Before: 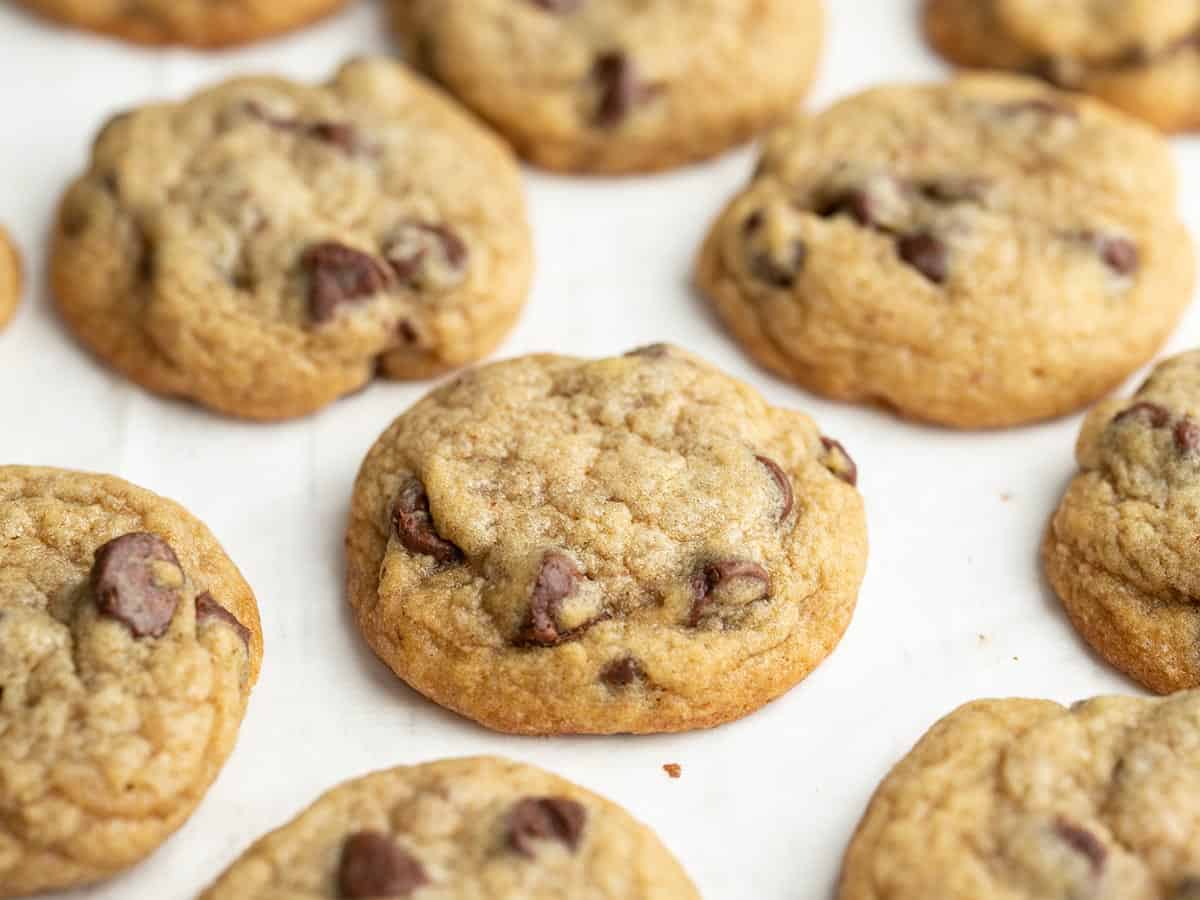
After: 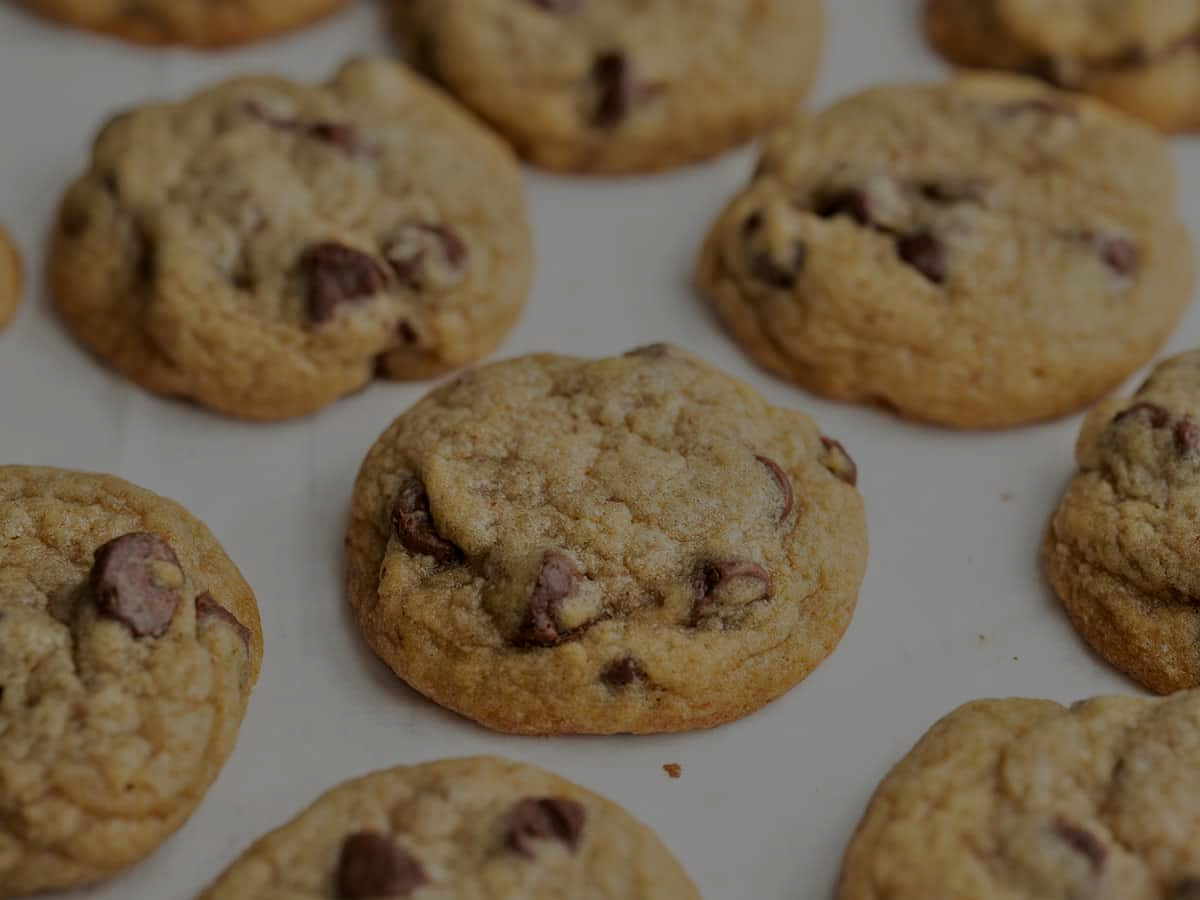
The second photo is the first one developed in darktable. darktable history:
tone equalizer: -8 EV -1.96 EV, -7 EV -1.98 EV, -6 EV -1.98 EV, -5 EV -1.98 EV, -4 EV -1.98 EV, -3 EV -1.97 EV, -2 EV -1.99 EV, -1 EV -1.61 EV, +0 EV -2 EV
